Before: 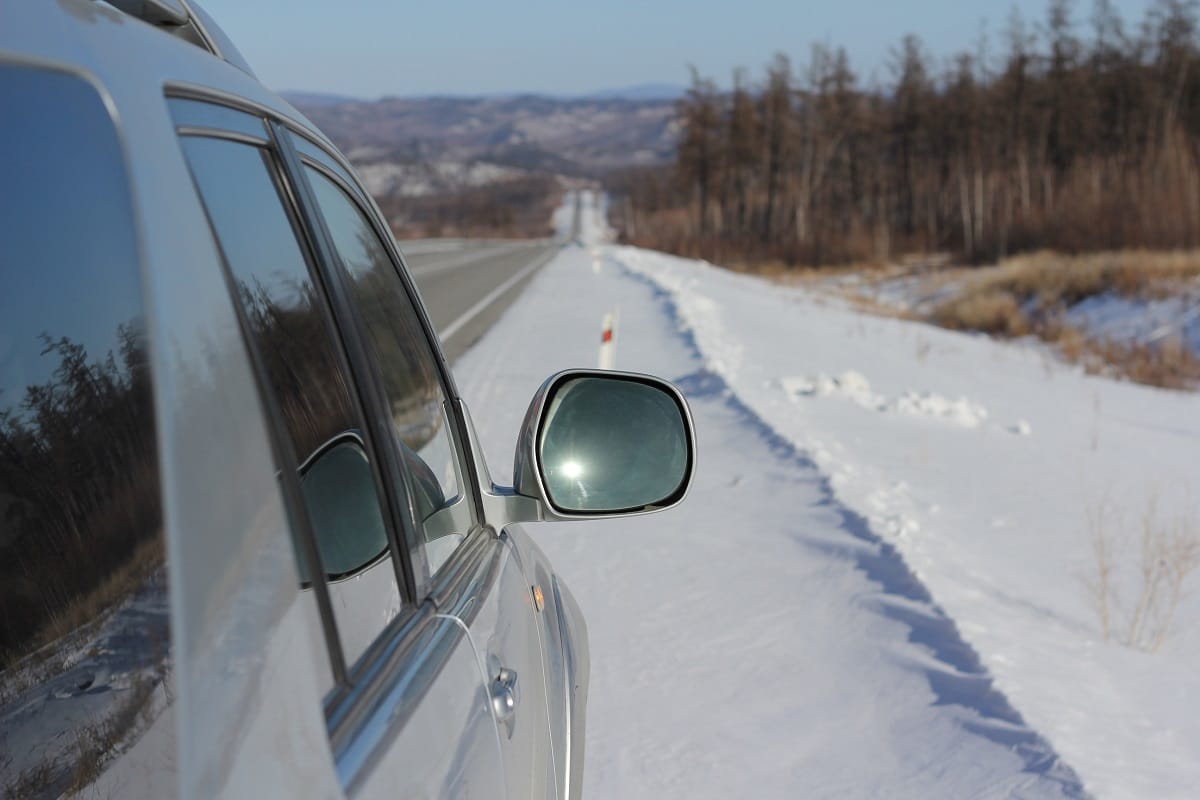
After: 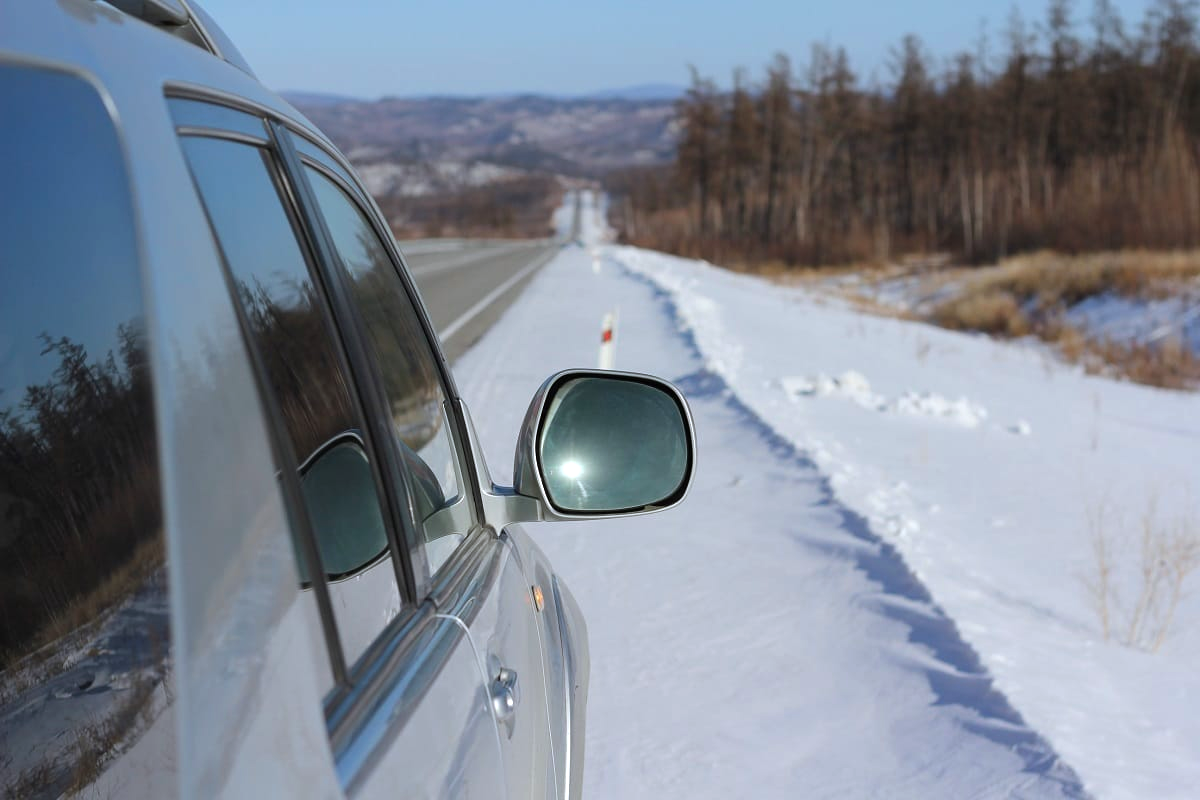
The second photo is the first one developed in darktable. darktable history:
color balance rgb: highlights gain › luminance 16.917%, highlights gain › chroma 2.928%, highlights gain › hue 259.71°, perceptual saturation grading › global saturation 0.257%, global vibrance 24.519%
